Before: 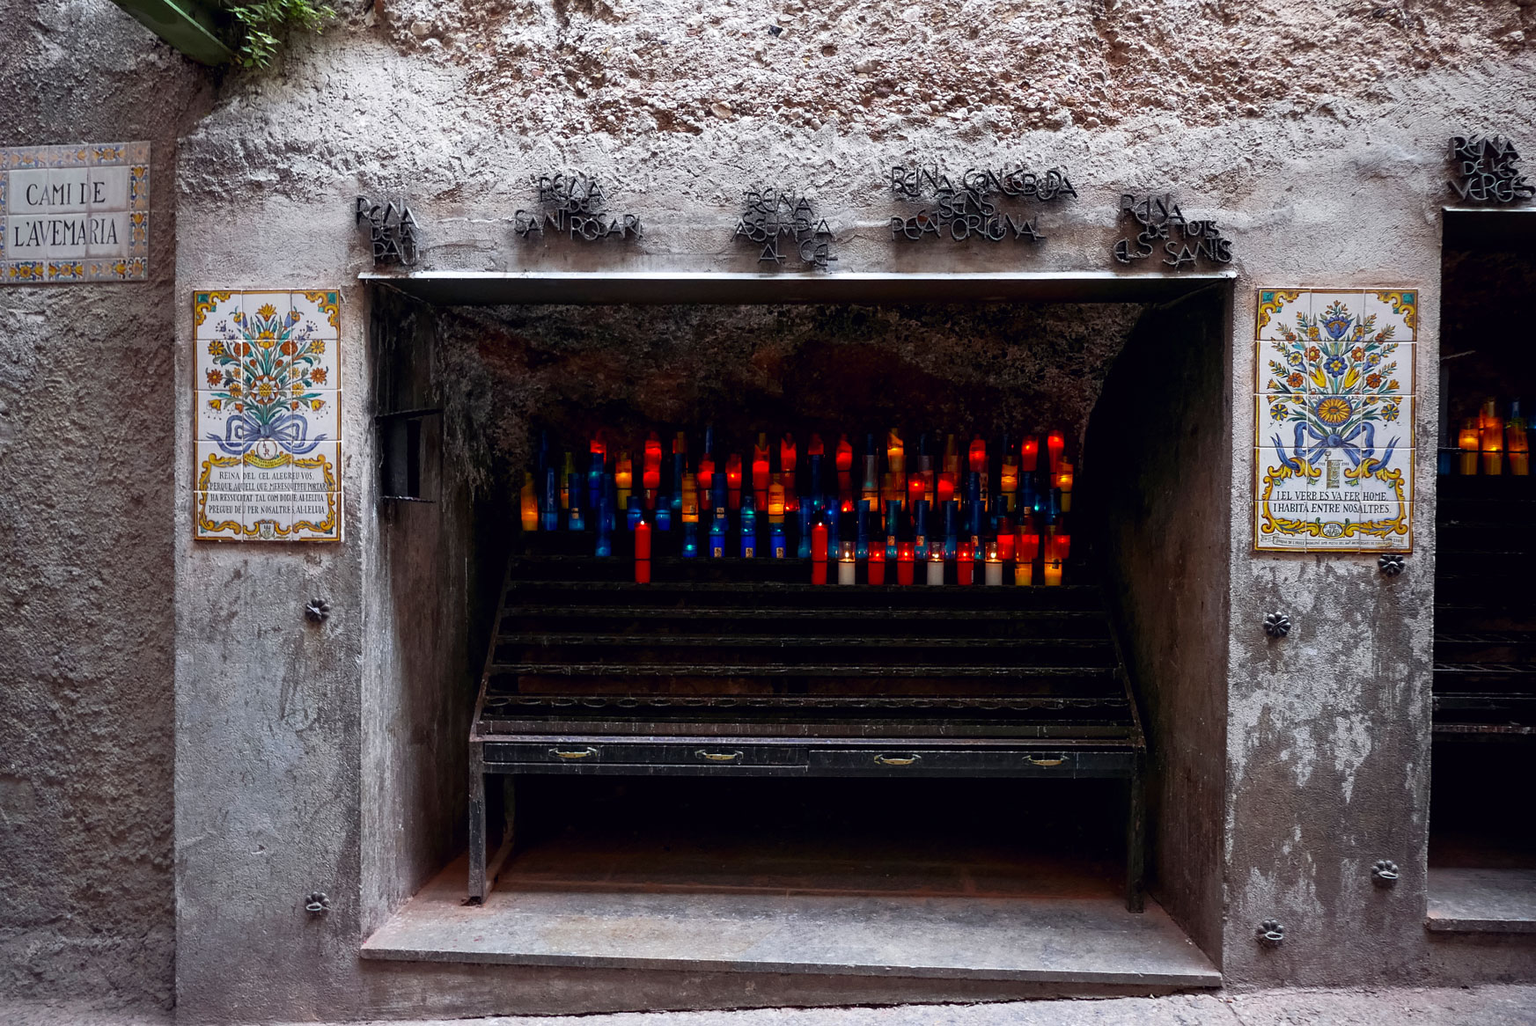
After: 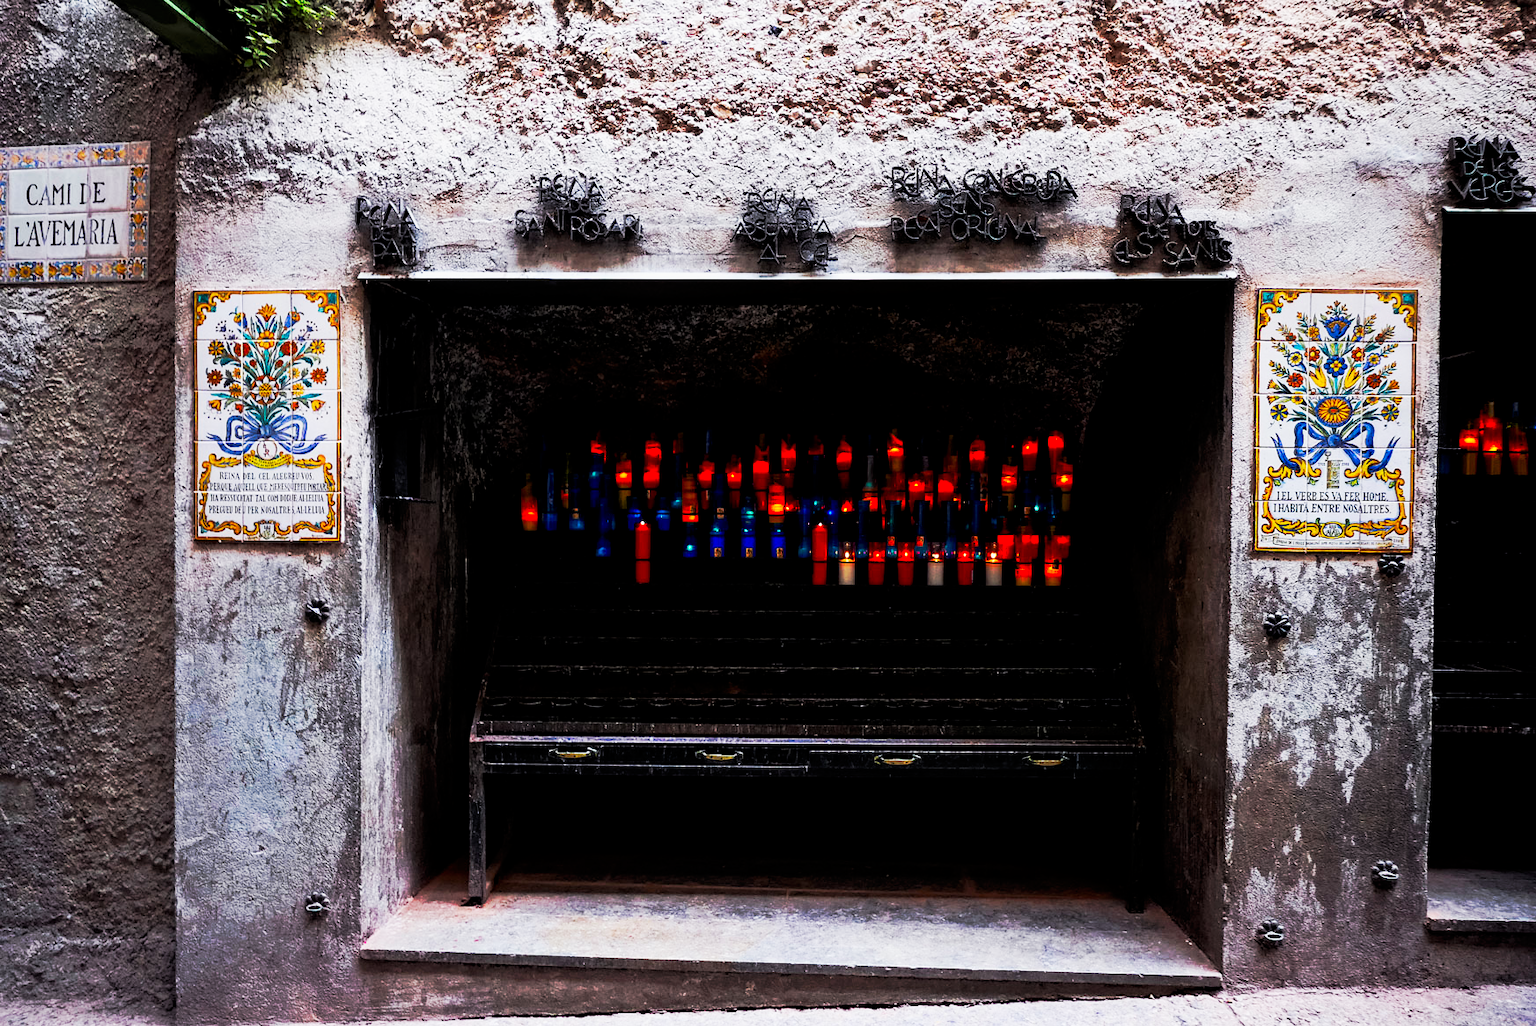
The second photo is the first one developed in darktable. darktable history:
filmic rgb: black relative exposure -7.75 EV, white relative exposure 4.4 EV, threshold 3 EV, target black luminance 0%, hardness 3.76, latitude 50.51%, contrast 1.074, highlights saturation mix 10%, shadows ↔ highlights balance -0.22%, color science v4 (2020), enable highlight reconstruction true
tone curve: curves: ch0 [(0, 0) (0.003, 0.003) (0.011, 0.008) (0.025, 0.018) (0.044, 0.04) (0.069, 0.062) (0.1, 0.09) (0.136, 0.121) (0.177, 0.158) (0.224, 0.197) (0.277, 0.255) (0.335, 0.314) (0.399, 0.391) (0.468, 0.496) (0.543, 0.683) (0.623, 0.801) (0.709, 0.883) (0.801, 0.94) (0.898, 0.984) (1, 1)], preserve colors none
